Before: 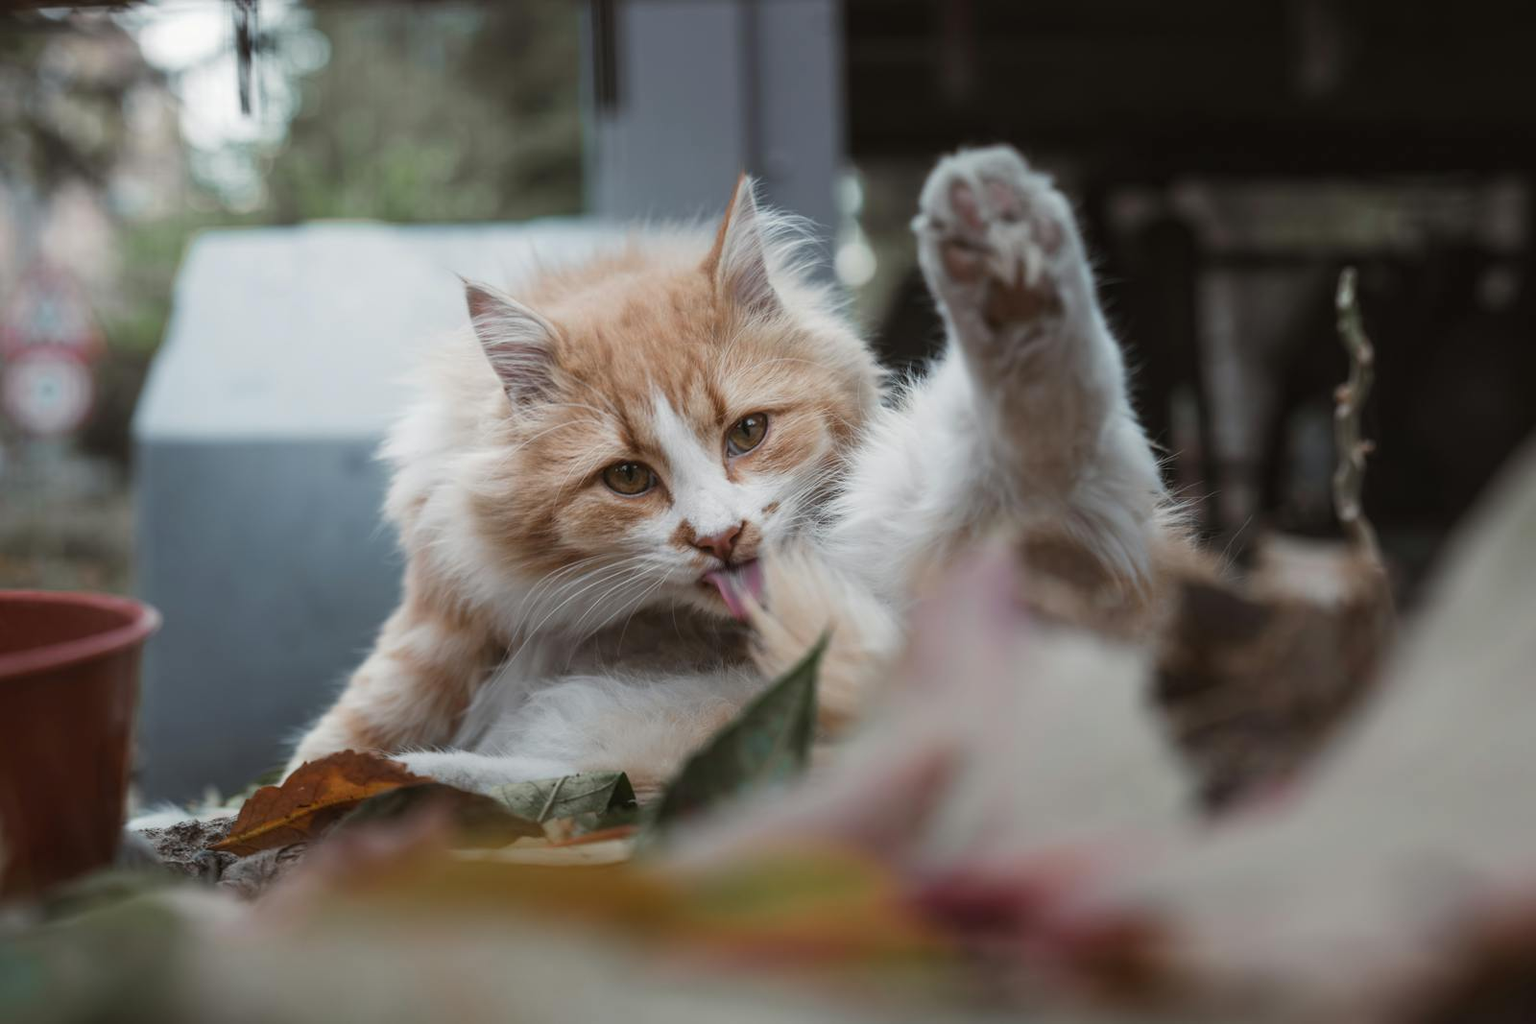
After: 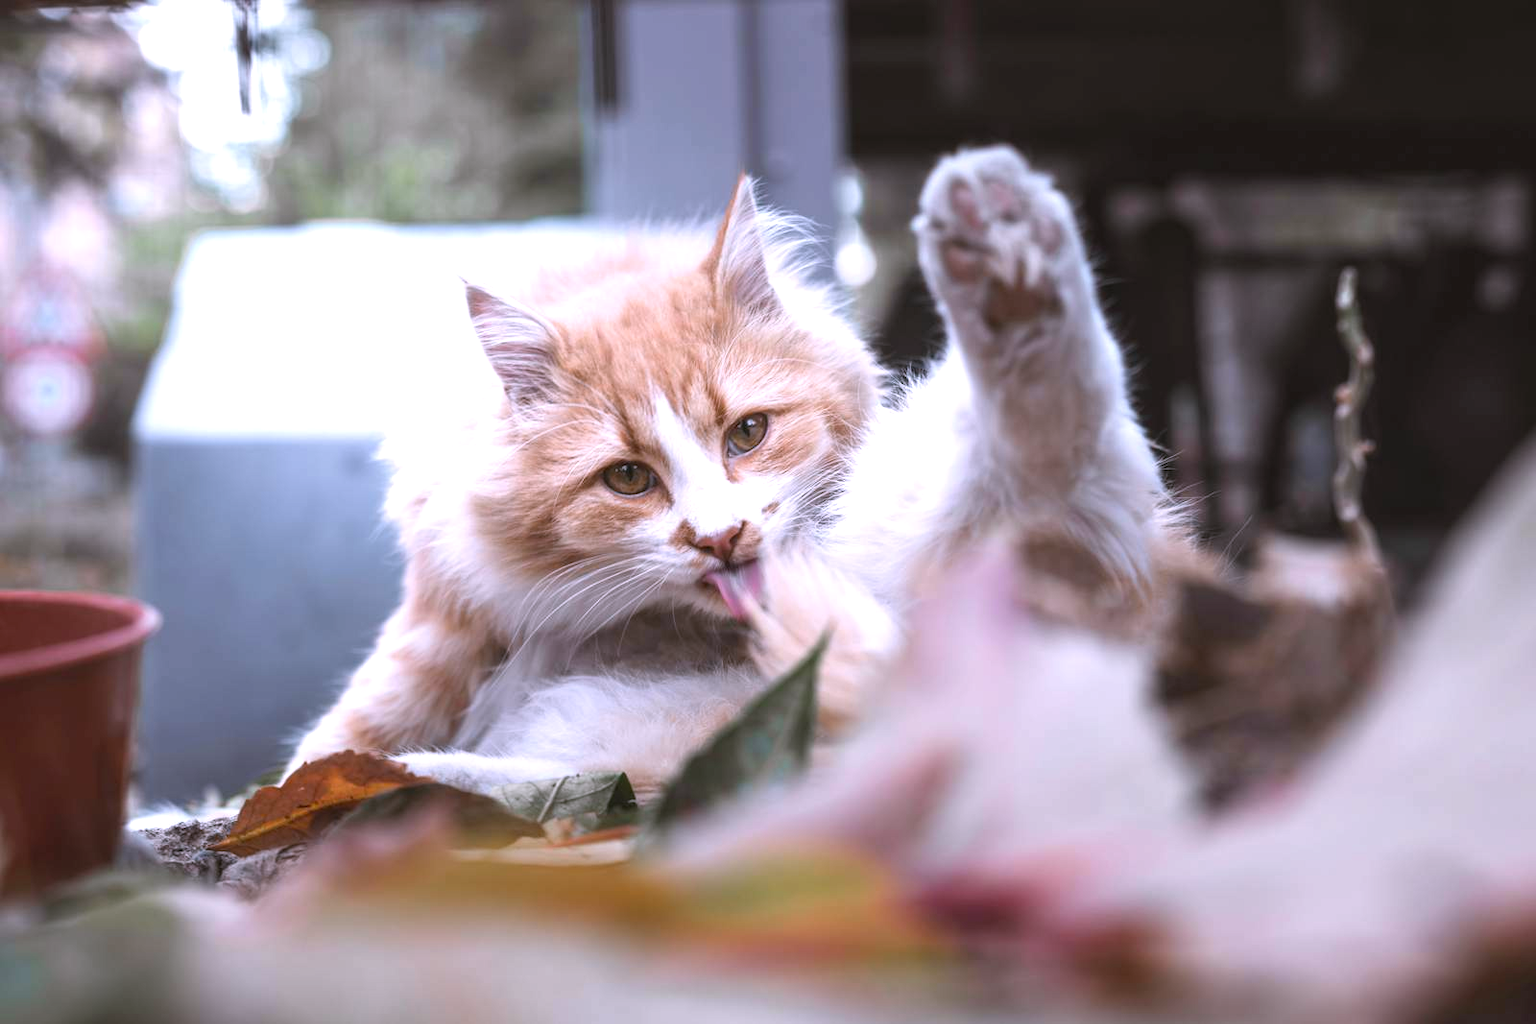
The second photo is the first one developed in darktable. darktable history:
white balance: red 1.042, blue 1.17
exposure: exposure 0.935 EV, compensate highlight preservation false
